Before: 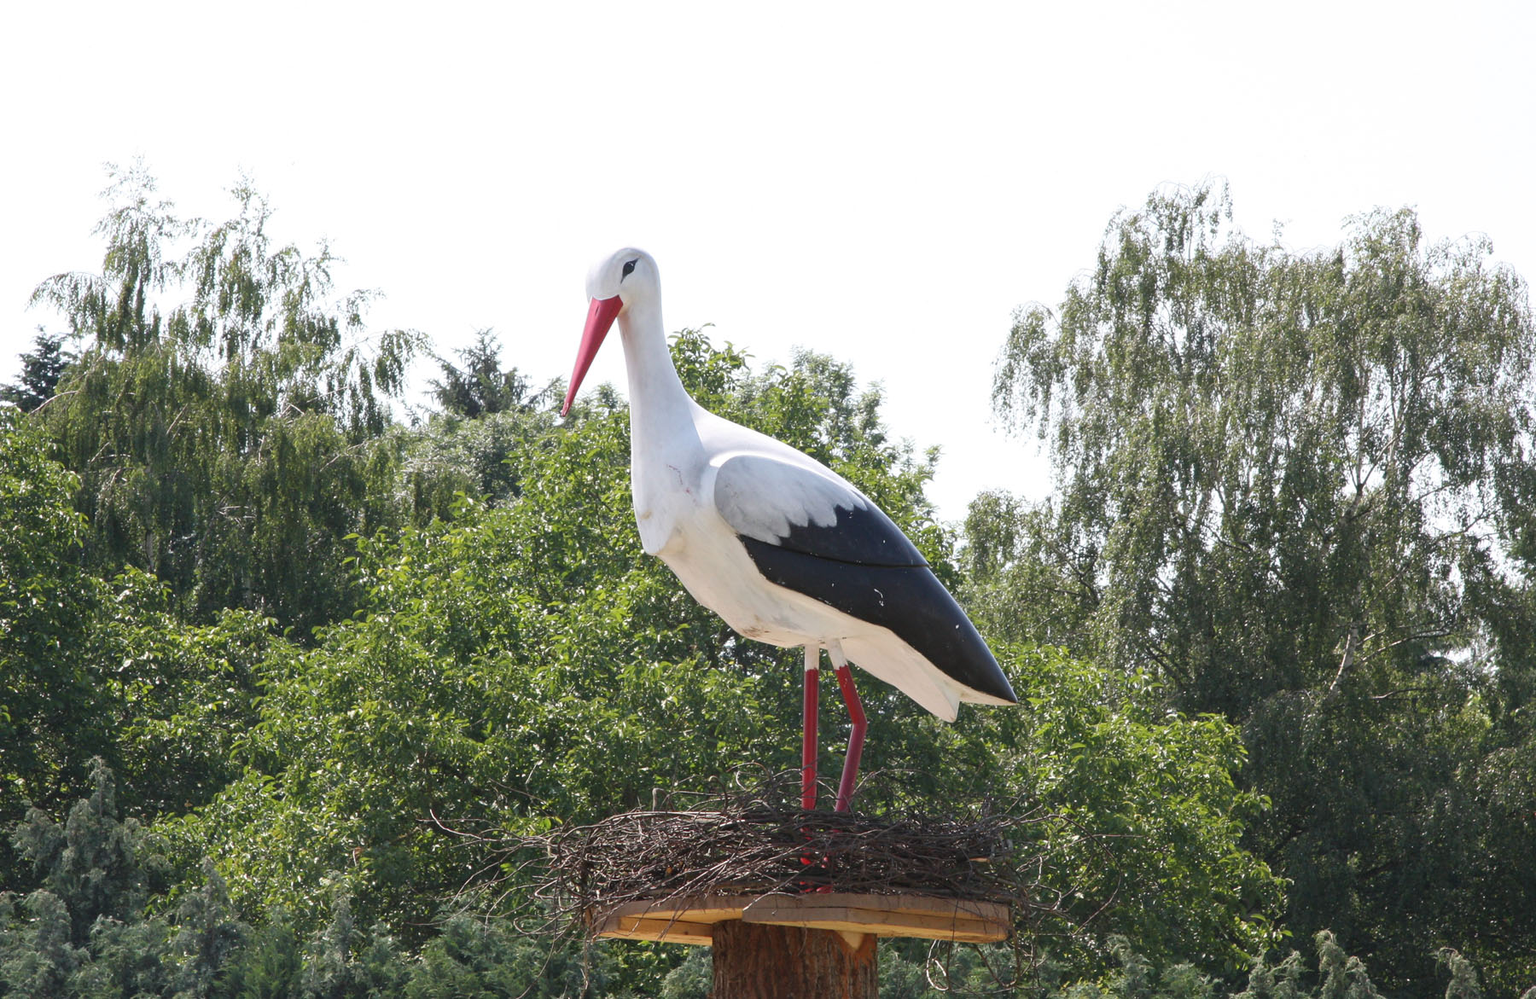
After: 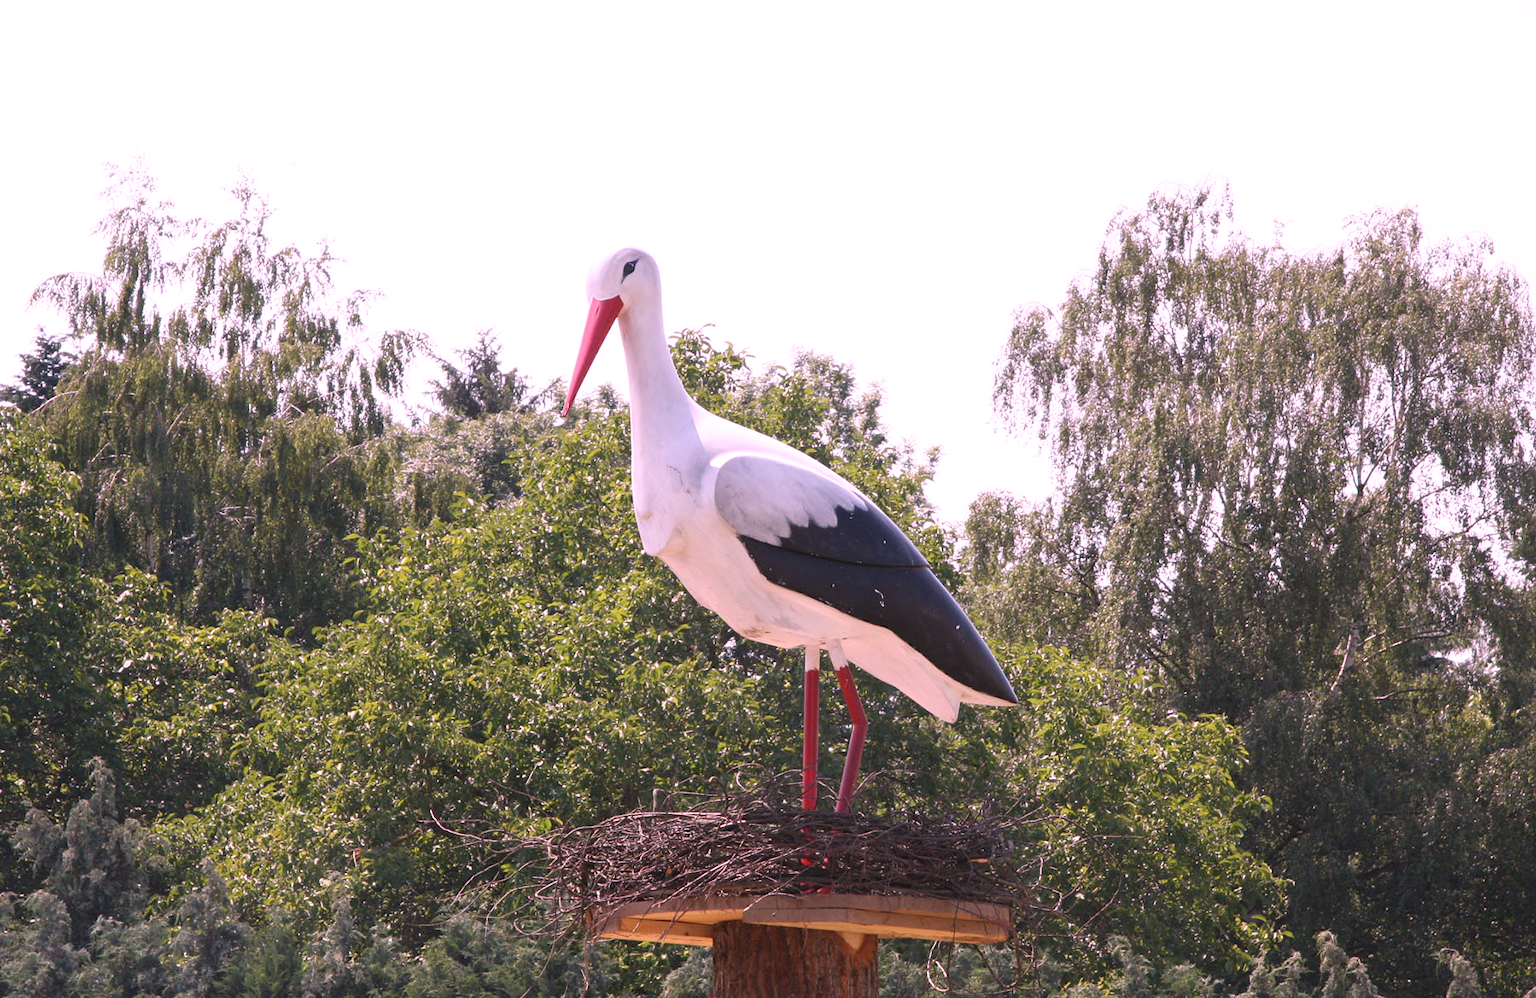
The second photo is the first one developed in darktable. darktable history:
white balance: red 1.188, blue 1.11
